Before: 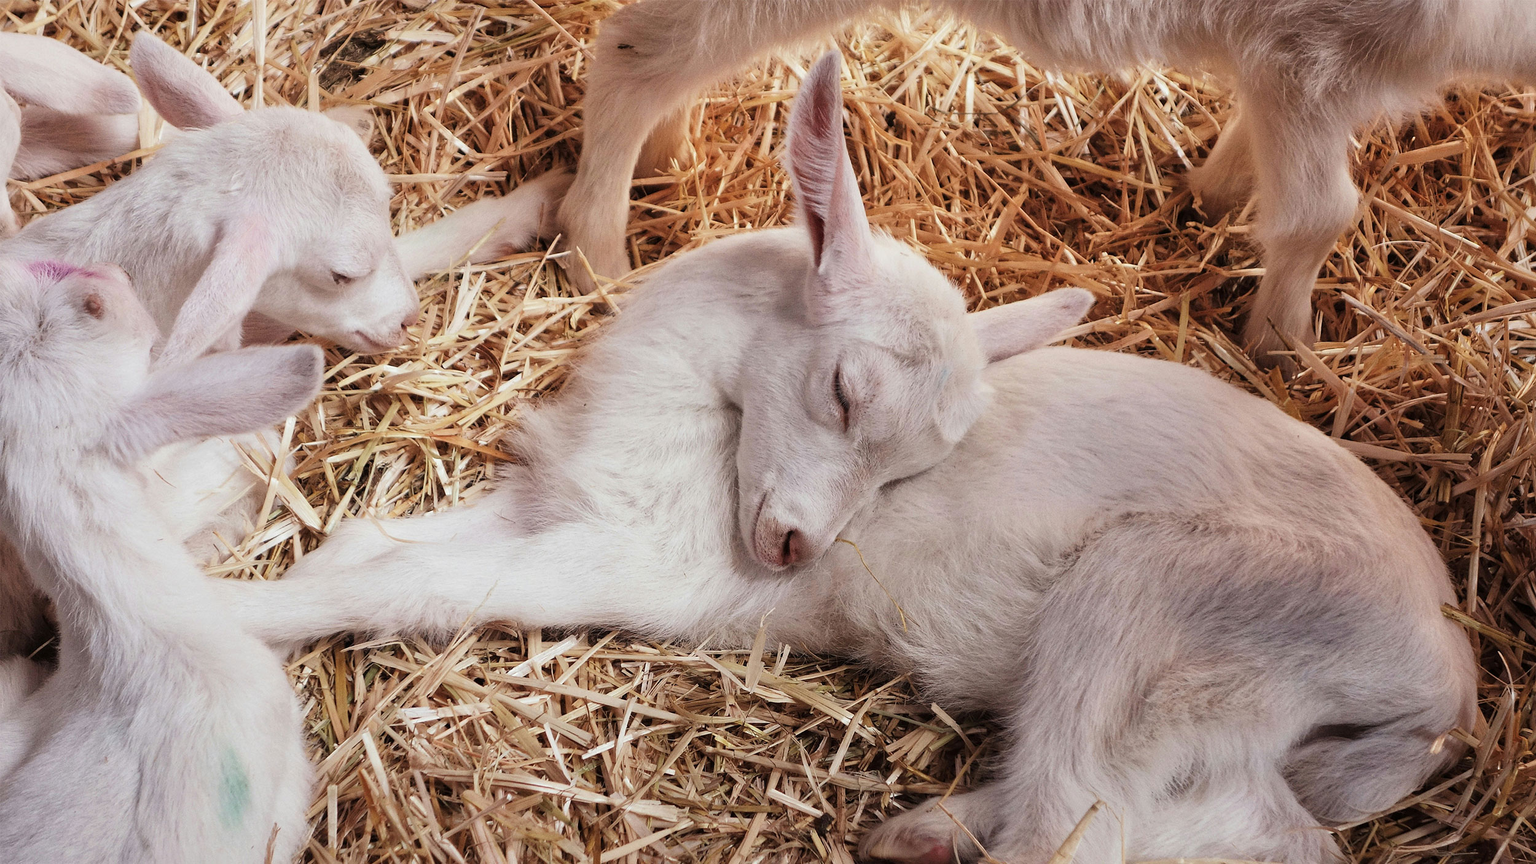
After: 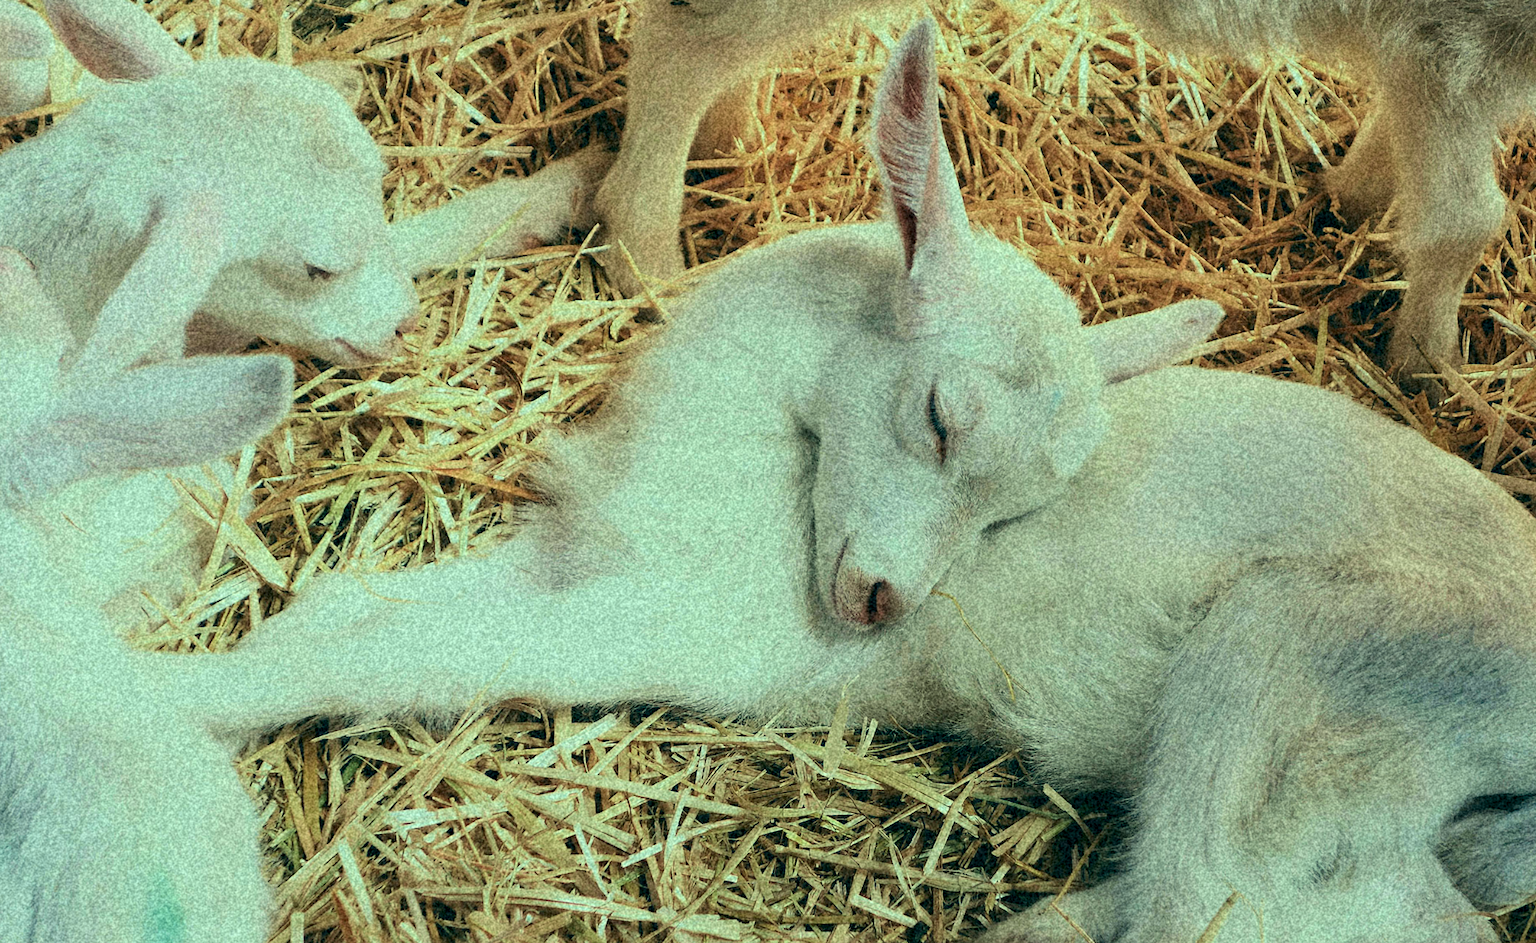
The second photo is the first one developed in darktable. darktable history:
crop: left 7.598%, right 7.873%
velvia: strength 17%
rotate and perspective: rotation -0.013°, lens shift (vertical) -0.027, lens shift (horizontal) 0.178, crop left 0.016, crop right 0.989, crop top 0.082, crop bottom 0.918
grain: coarseness 46.9 ISO, strength 50.21%, mid-tones bias 0%
tone curve: curves: ch0 [(0, 0) (0.091, 0.074) (0.184, 0.168) (0.491, 0.519) (0.748, 0.765) (1, 0.919)]; ch1 [(0, 0) (0.179, 0.173) (0.322, 0.32) (0.424, 0.424) (0.502, 0.504) (0.56, 0.578) (0.631, 0.667) (0.777, 0.806) (1, 1)]; ch2 [(0, 0) (0.434, 0.447) (0.483, 0.487) (0.547, 0.564) (0.676, 0.673) (1, 1)], color space Lab, independent channels, preserve colors none
color correction: highlights a* -20.08, highlights b* 9.8, shadows a* -20.4, shadows b* -10.76
